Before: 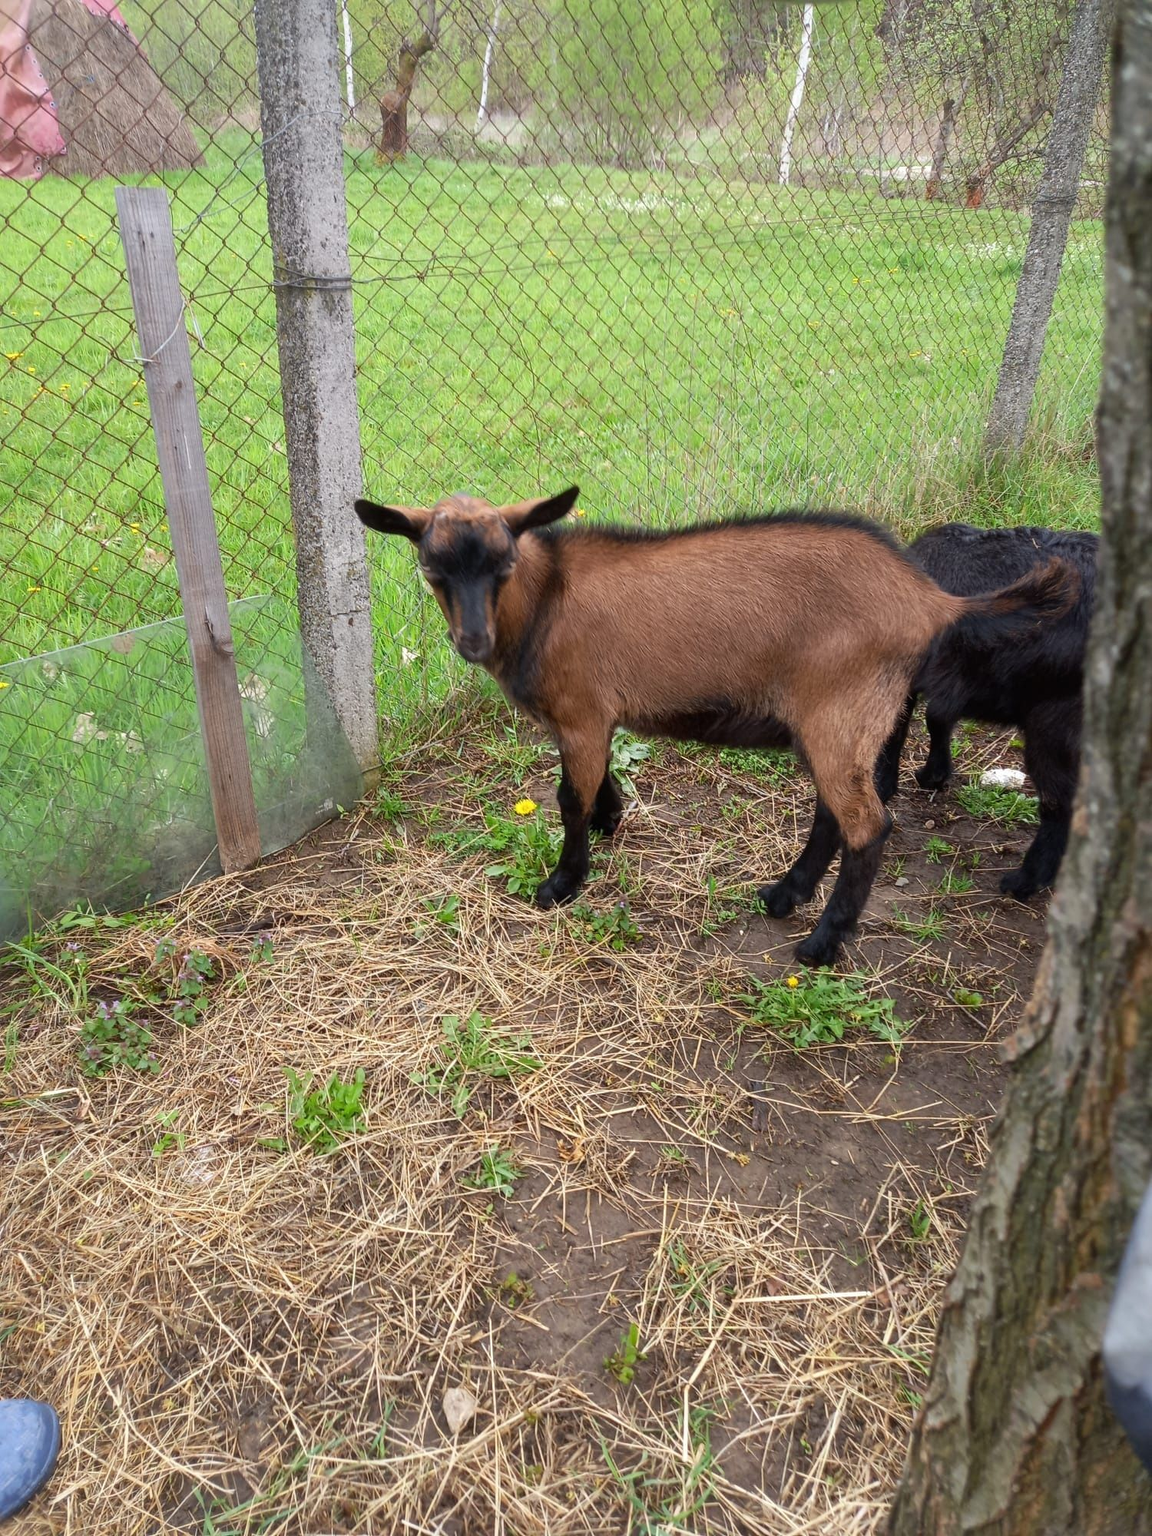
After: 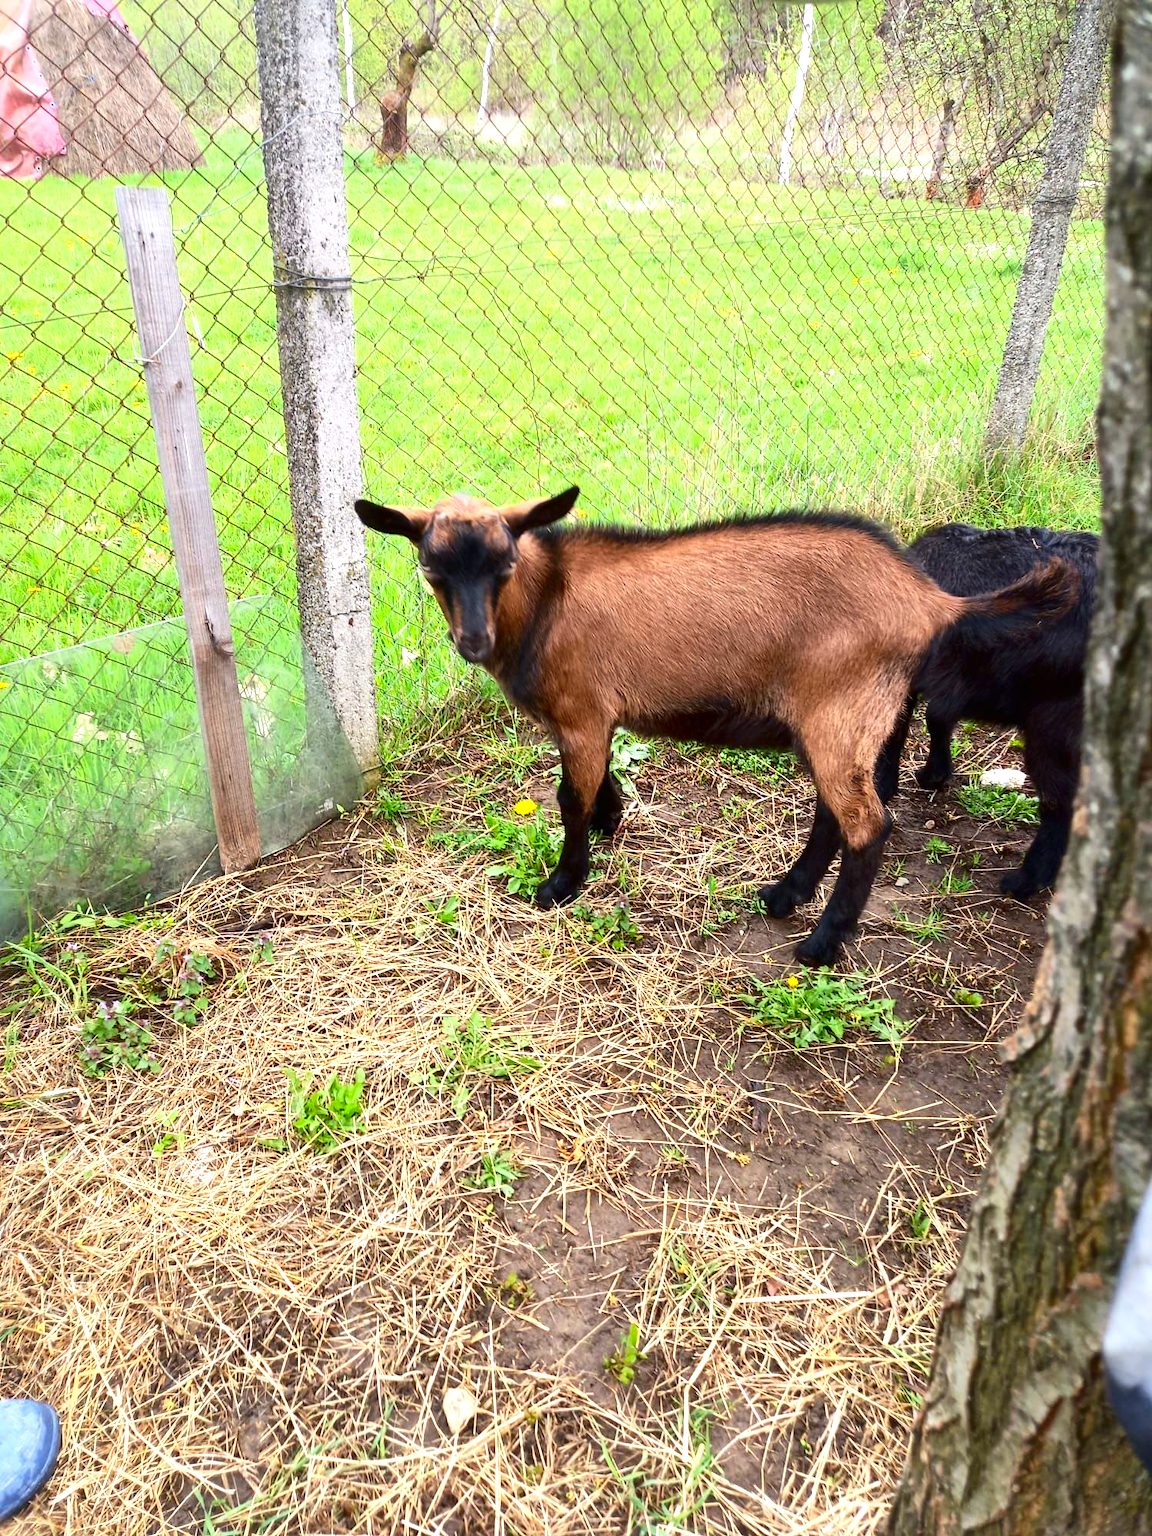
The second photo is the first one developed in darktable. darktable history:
contrast brightness saturation: contrast 0.192, brightness -0.106, saturation 0.212
exposure: black level correction 0, exposure 0.897 EV, compensate highlight preservation false
